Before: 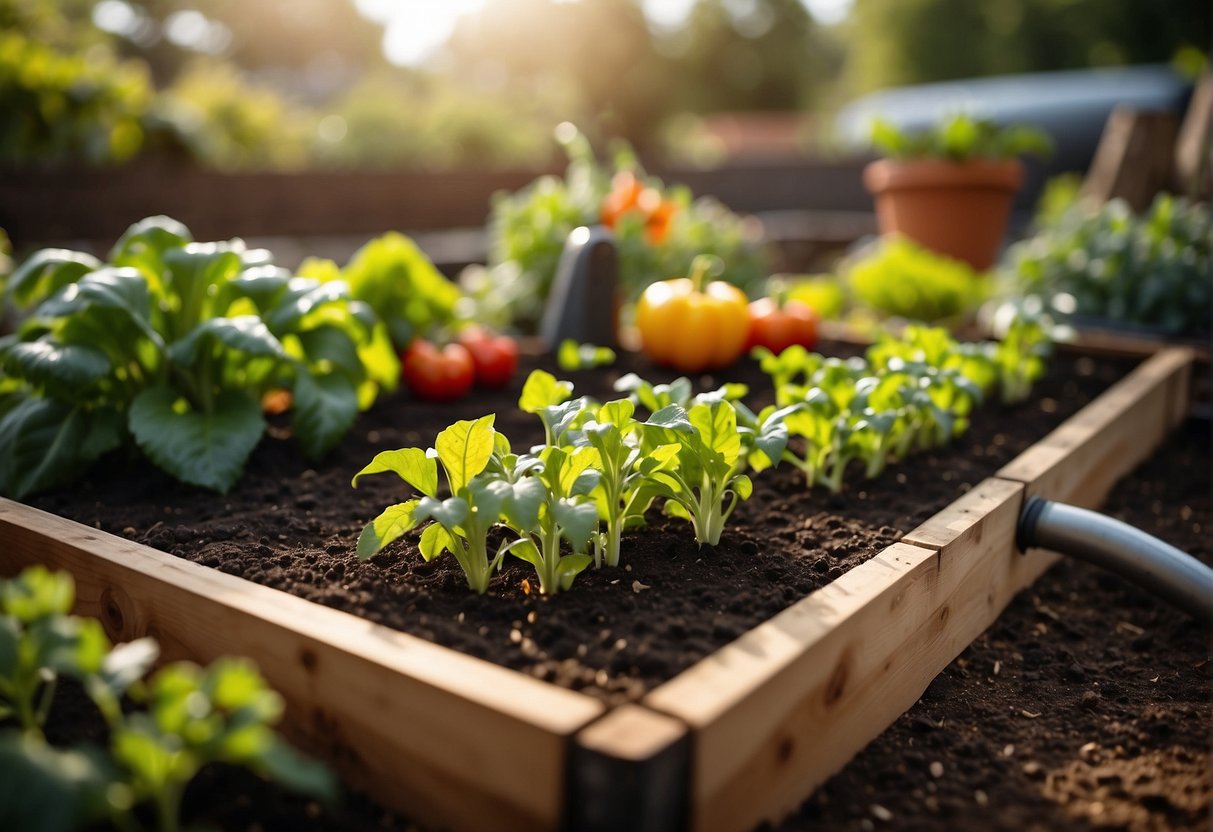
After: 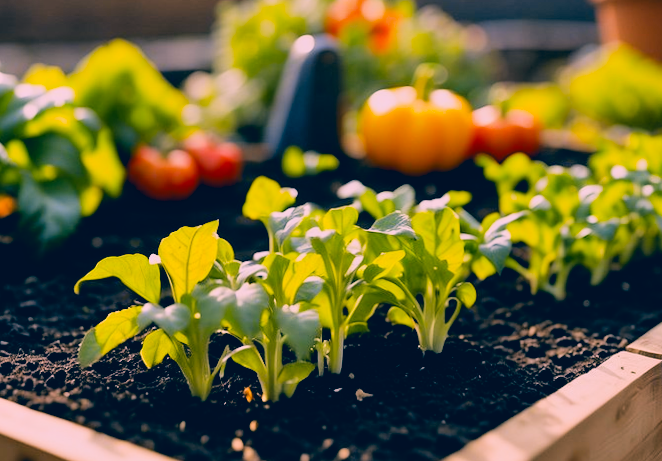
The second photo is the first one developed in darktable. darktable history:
rotate and perspective: rotation 0.226°, lens shift (vertical) -0.042, crop left 0.023, crop right 0.982, crop top 0.006, crop bottom 0.994
color contrast: green-magenta contrast 0.8, blue-yellow contrast 1.1, unbound 0
exposure: black level correction 0, exposure 0.4 EV, compensate exposure bias true, compensate highlight preservation false
crop and rotate: left 22.13%, top 22.054%, right 22.026%, bottom 22.102%
color correction: highlights a* 17.03, highlights b* 0.205, shadows a* -15.38, shadows b* -14.56, saturation 1.5
filmic rgb: black relative exposure -5 EV, white relative exposure 3.5 EV, hardness 3.19, contrast 1.2, highlights saturation mix -50%
contrast brightness saturation: saturation -0.05
shadows and highlights: shadows 80.73, white point adjustment -9.07, highlights -61.46, soften with gaussian
